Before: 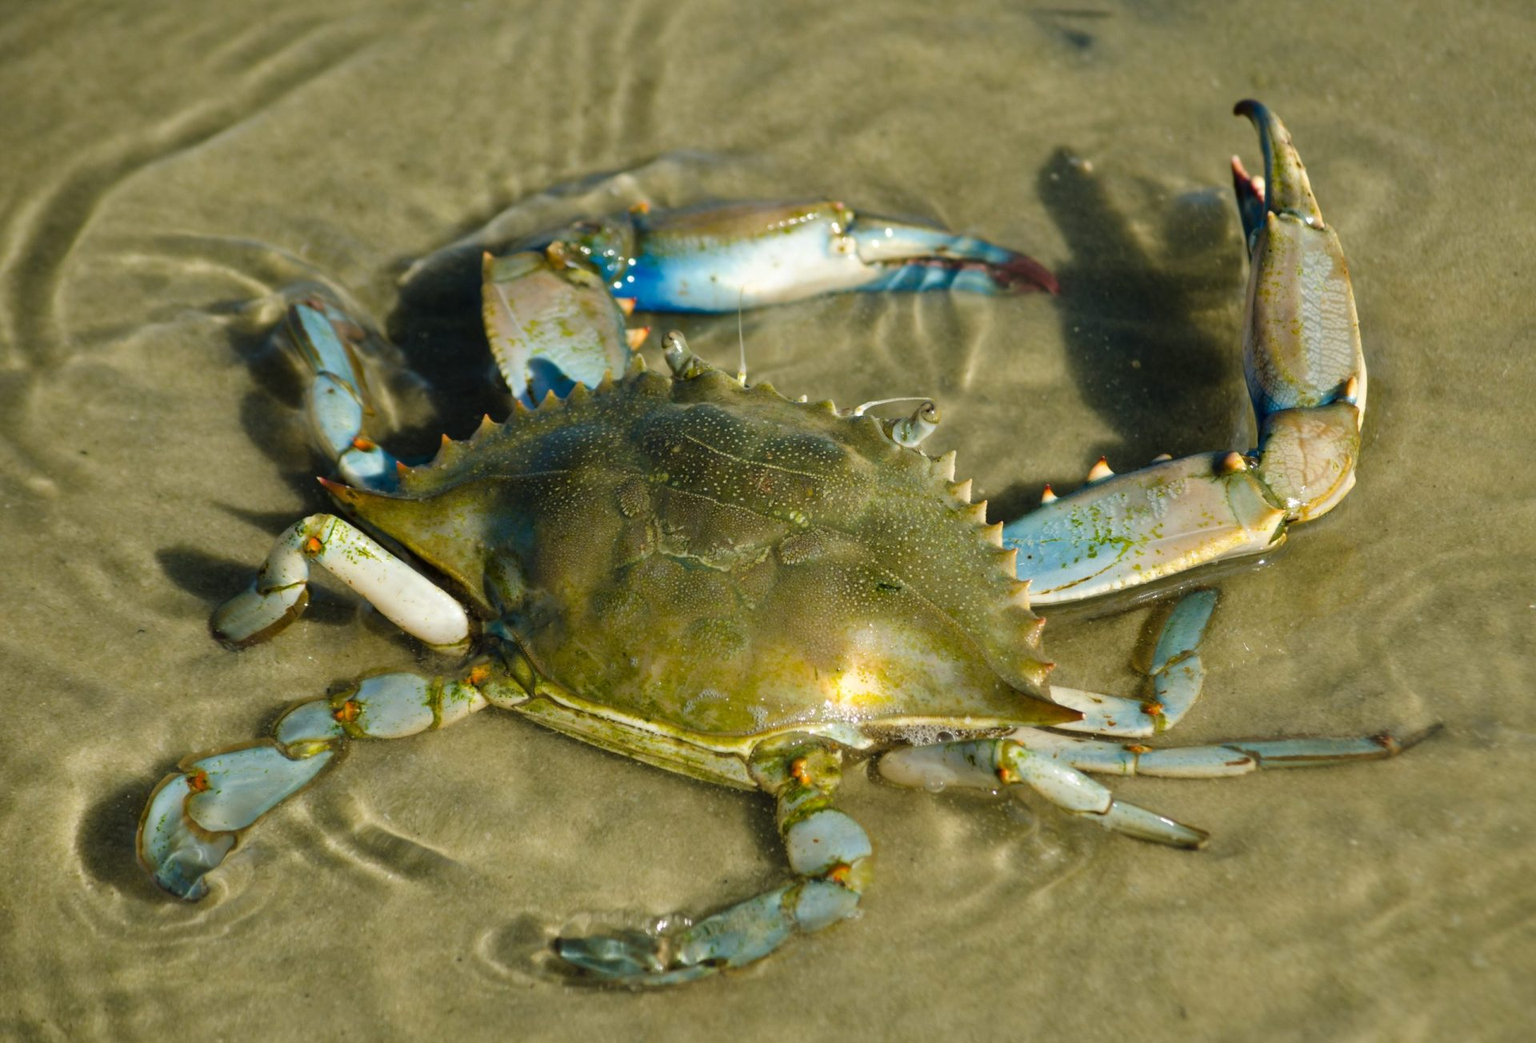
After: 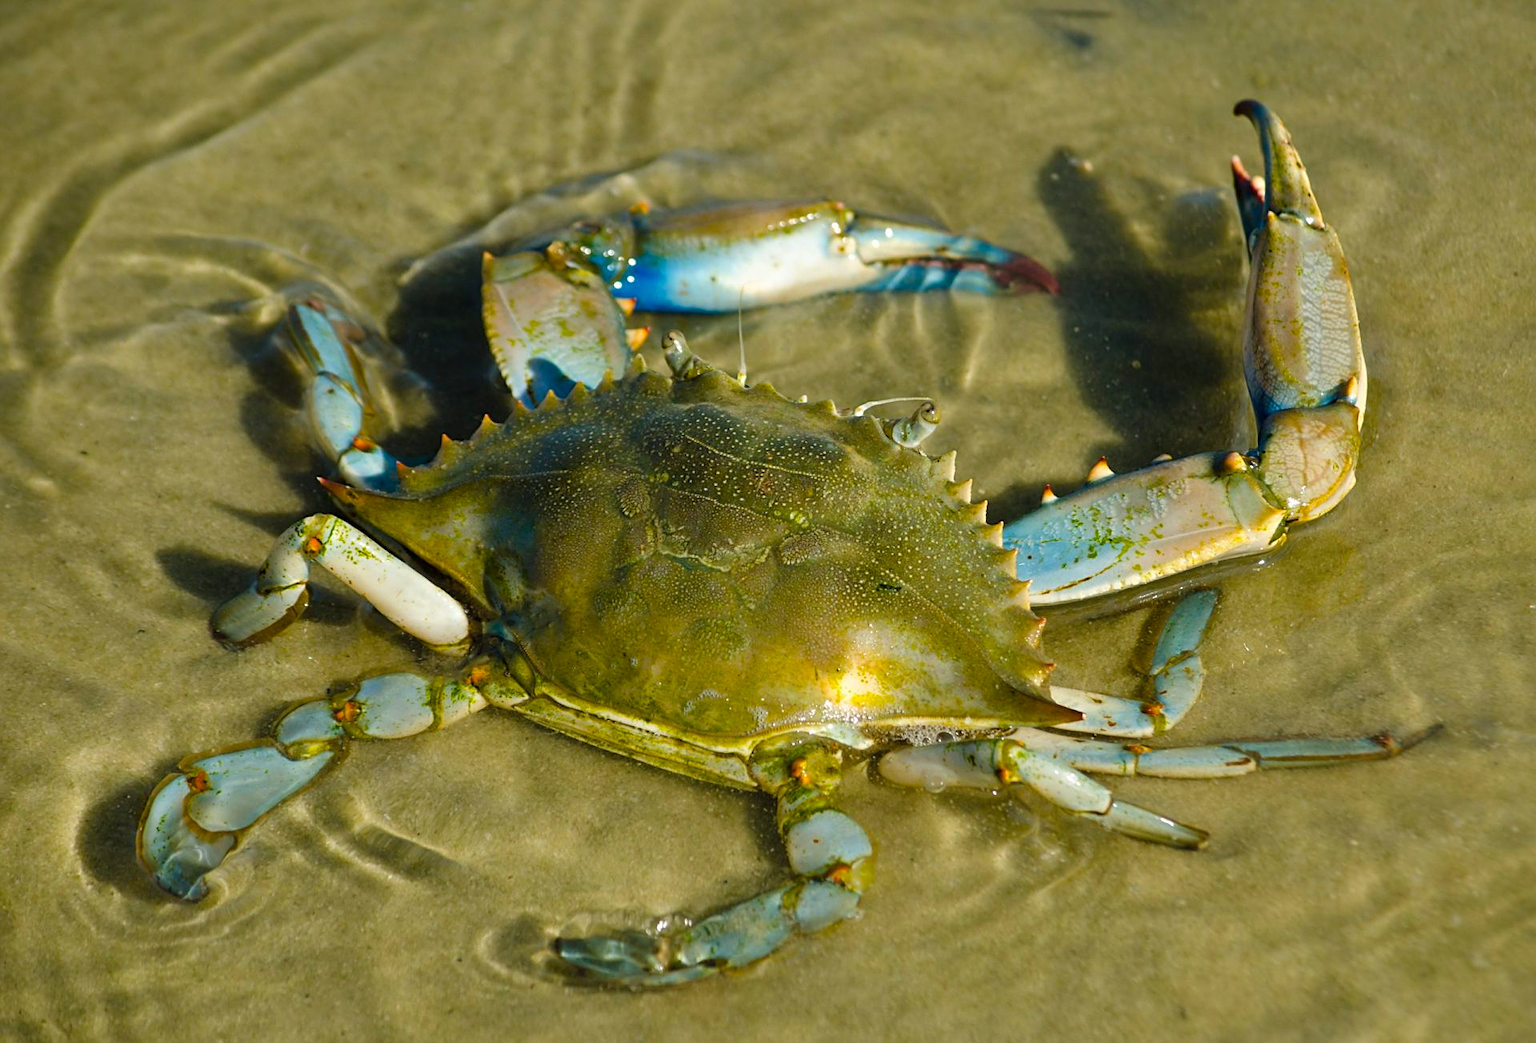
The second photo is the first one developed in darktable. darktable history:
color balance rgb: perceptual saturation grading › global saturation 24.995%
sharpen: on, module defaults
